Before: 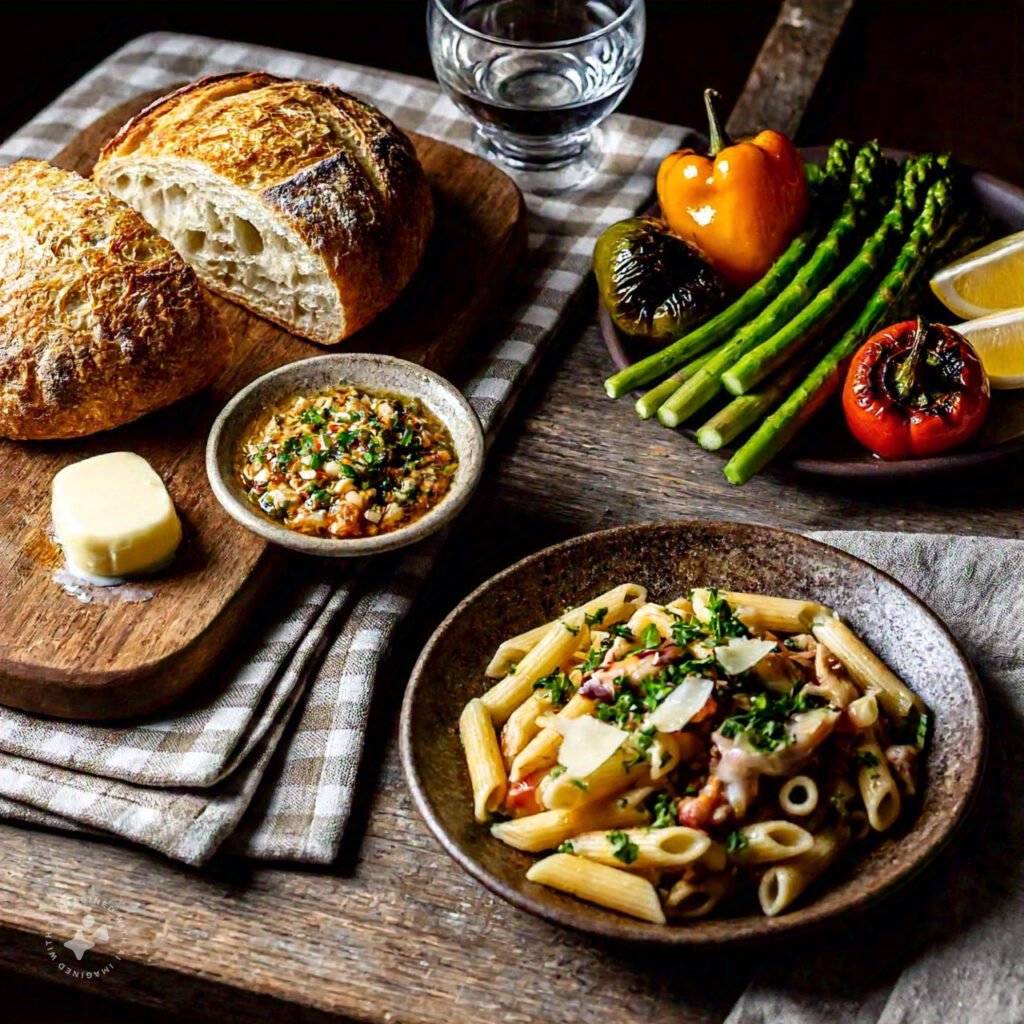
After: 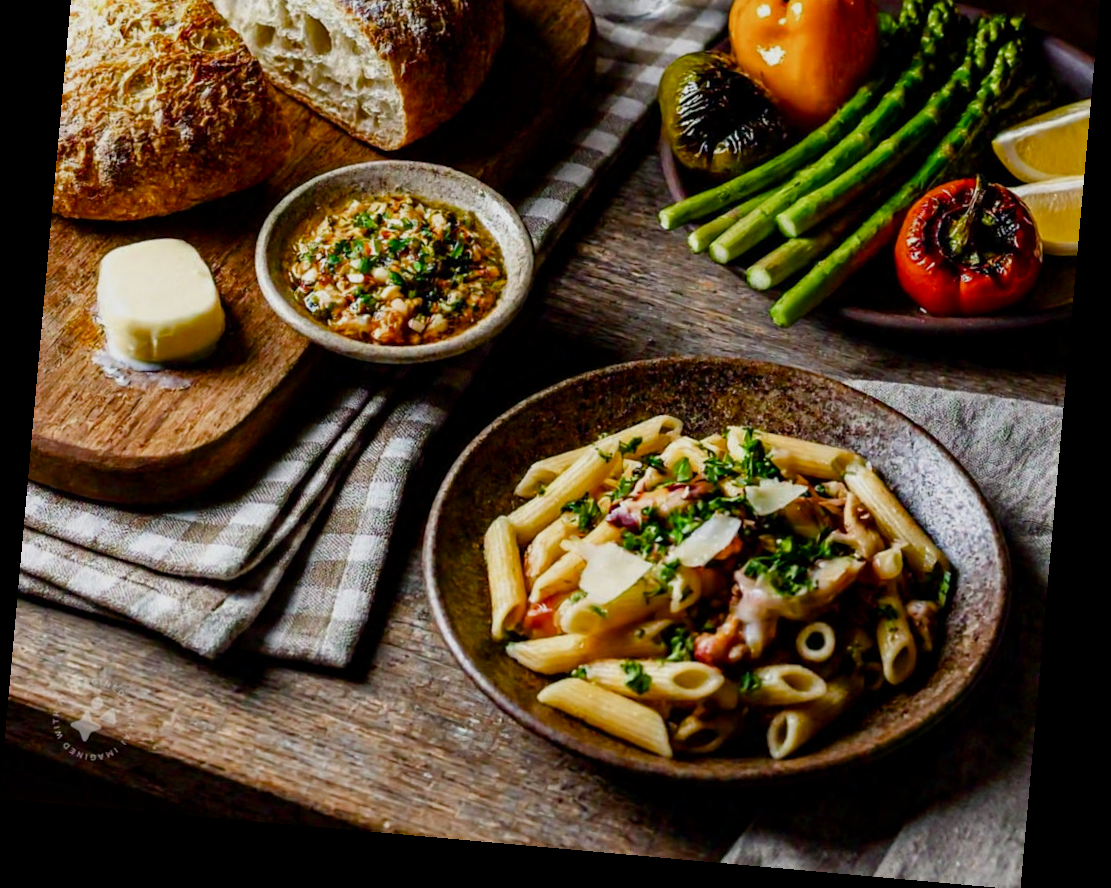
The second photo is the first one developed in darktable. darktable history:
crop and rotate: top 19.998%
color balance rgb: perceptual saturation grading › global saturation 20%, perceptual saturation grading › highlights -50%, perceptual saturation grading › shadows 30%, perceptual brilliance grading › global brilliance 10%, perceptual brilliance grading › shadows 15%
exposure: black level correction 0, exposure -0.766 EV, compensate highlight preservation false
rotate and perspective: rotation 5.12°, automatic cropping off
